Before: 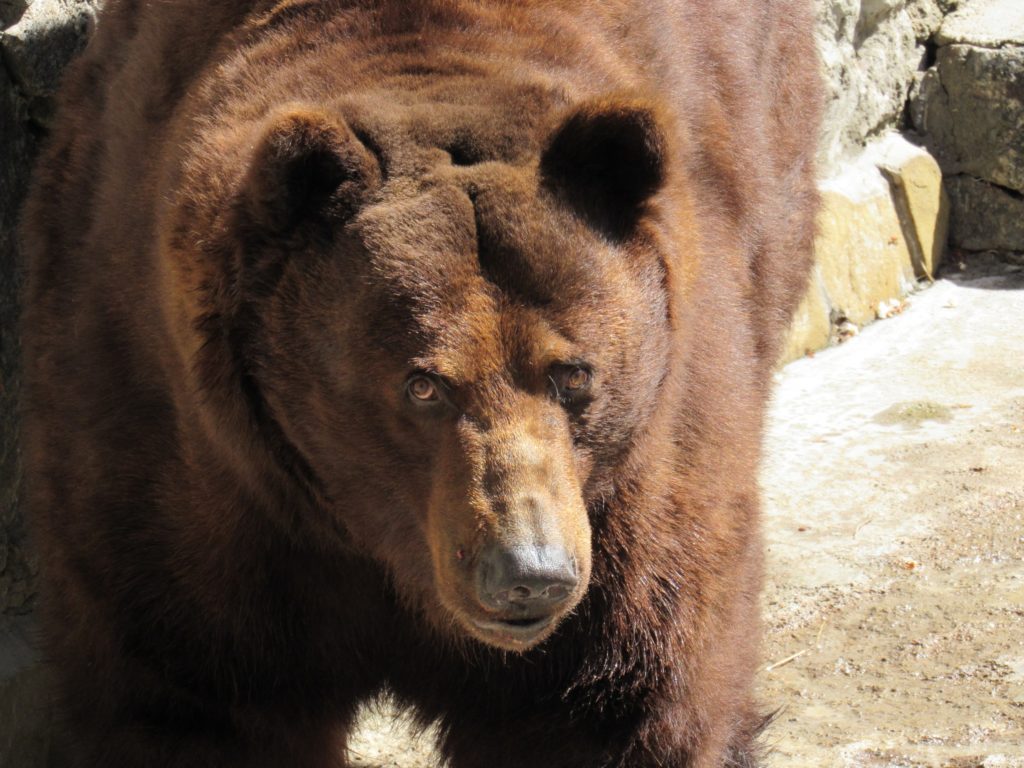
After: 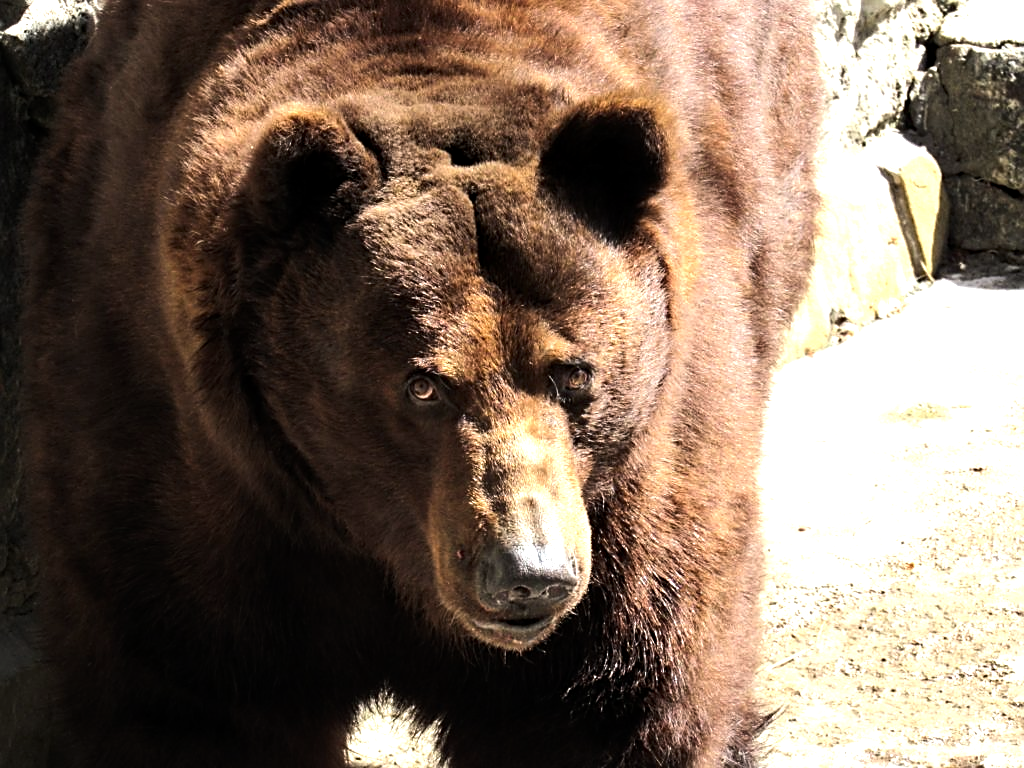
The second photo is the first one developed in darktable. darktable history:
contrast equalizer: y [[0.509, 0.517, 0.523, 0.523, 0.517, 0.509], [0.5 ×6], [0.5 ×6], [0 ×6], [0 ×6]]
tone equalizer: -8 EV -1.08 EV, -7 EV -1.01 EV, -6 EV -0.867 EV, -5 EV -0.578 EV, -3 EV 0.578 EV, -2 EV 0.867 EV, -1 EV 1.01 EV, +0 EV 1.08 EV, edges refinement/feathering 500, mask exposure compensation -1.57 EV, preserve details no
sharpen: on, module defaults
